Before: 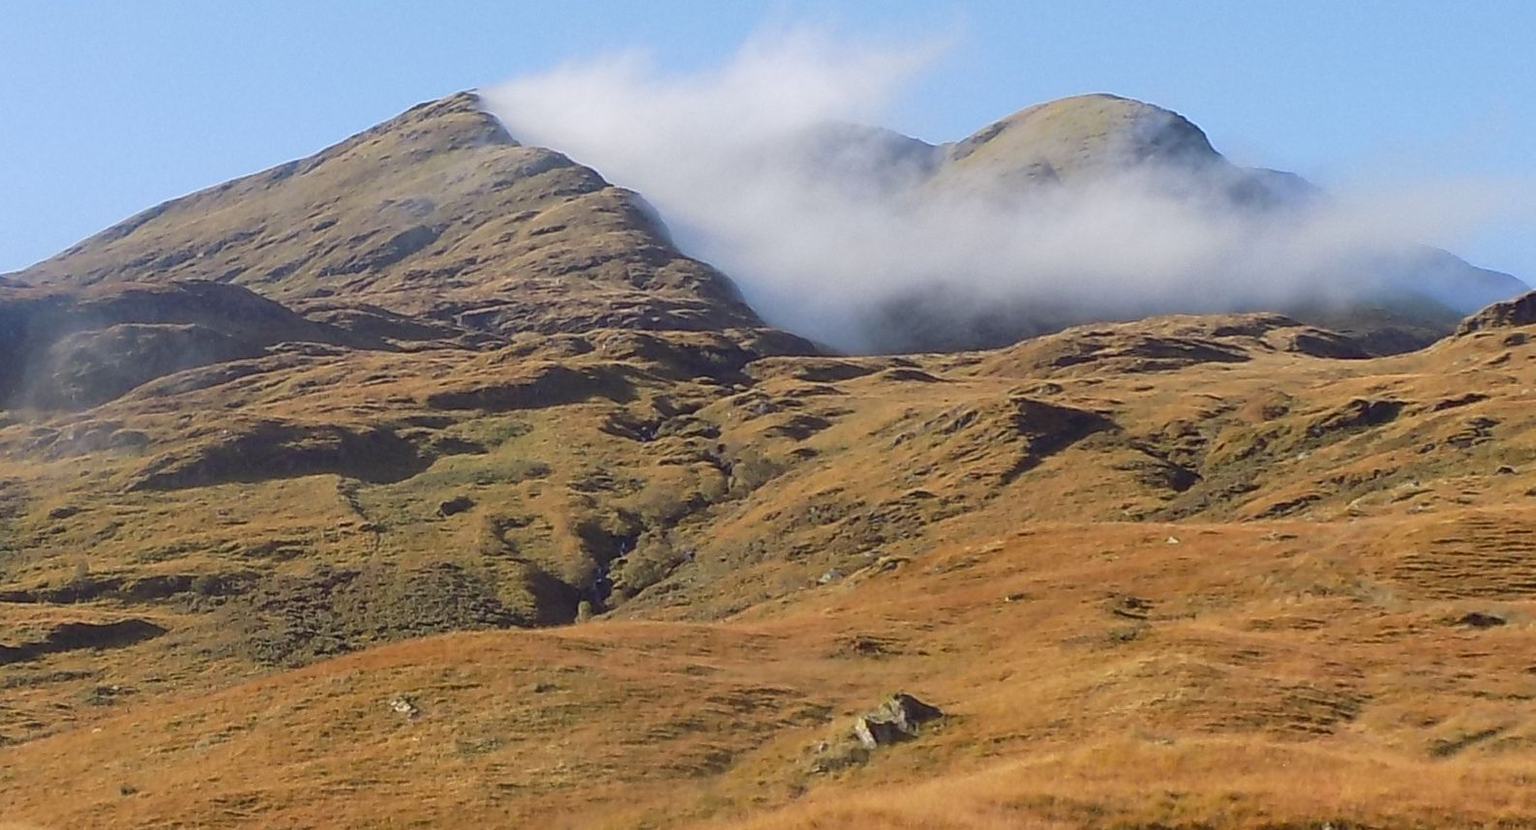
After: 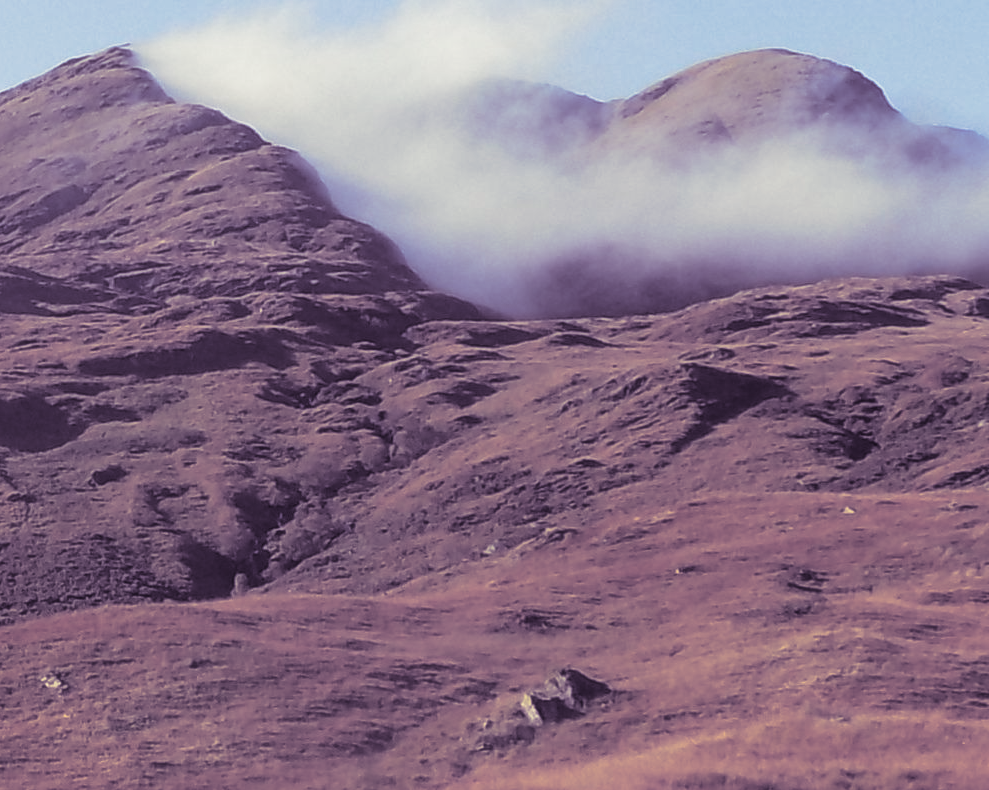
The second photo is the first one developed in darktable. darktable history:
crop and rotate: left 22.918%, top 5.629%, right 14.711%, bottom 2.247%
soften: size 10%, saturation 50%, brightness 0.2 EV, mix 10%
split-toning: shadows › hue 266.4°, shadows › saturation 0.4, highlights › hue 61.2°, highlights › saturation 0.3, compress 0%
